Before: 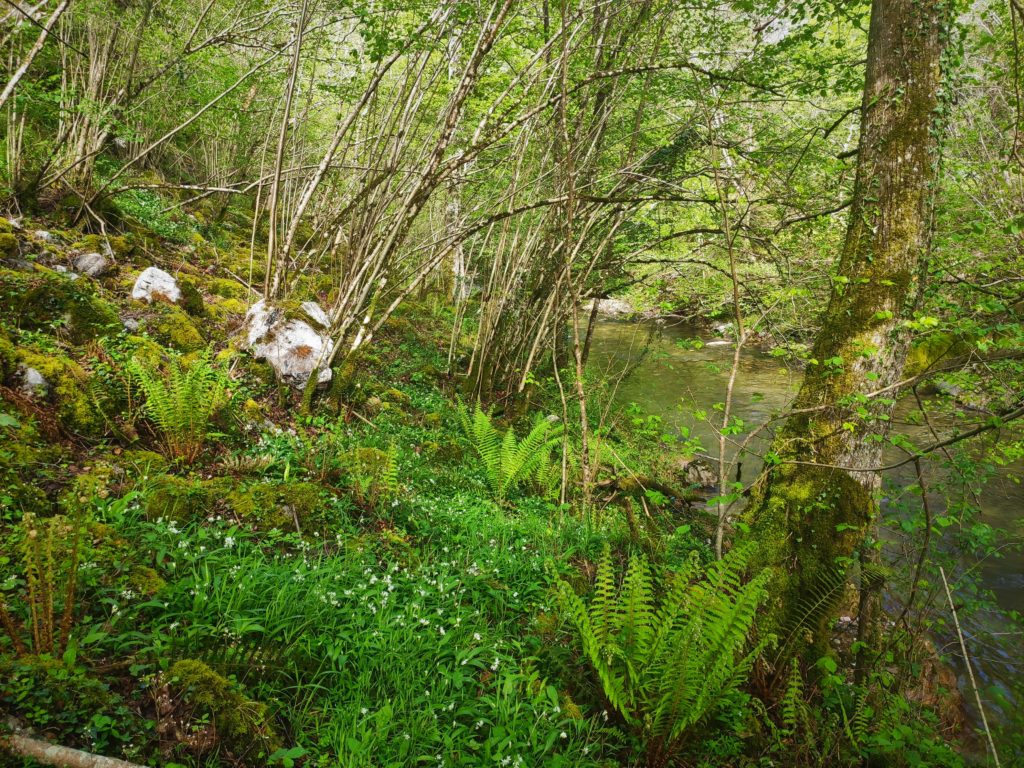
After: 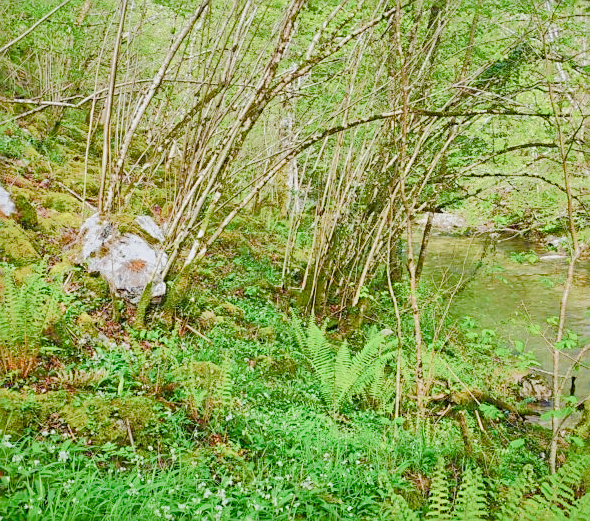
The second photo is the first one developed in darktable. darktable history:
color balance rgb: shadows lift › luminance -21.622%, shadows lift › chroma 6.52%, shadows lift › hue 271.47°, highlights gain › luminance 16.797%, highlights gain › chroma 2.954%, highlights gain › hue 260.2°, perceptual saturation grading › global saturation 20%, perceptual saturation grading › highlights -50.57%, perceptual saturation grading › shadows 30.214%, global vibrance 20%
crop: left 16.217%, top 11.26%, right 26.166%, bottom 20.836%
sharpen: on, module defaults
filmic rgb: black relative exposure -7.65 EV, white relative exposure 4.56 EV, hardness 3.61
tone equalizer: -8 EV 1.96 EV, -7 EV 1.97 EV, -6 EV 1.98 EV, -5 EV 1.97 EV, -4 EV 1.97 EV, -3 EV 1.49 EV, -2 EV 0.979 EV, -1 EV 0.486 EV, smoothing diameter 24.87%, edges refinement/feathering 12.43, preserve details guided filter
shadows and highlights: on, module defaults
exposure: black level correction 0, exposure 0.696 EV, compensate highlight preservation false
color zones: curves: ch1 [(0, 0.513) (0.143, 0.524) (0.286, 0.511) (0.429, 0.506) (0.571, 0.503) (0.714, 0.503) (0.857, 0.508) (1, 0.513)]
